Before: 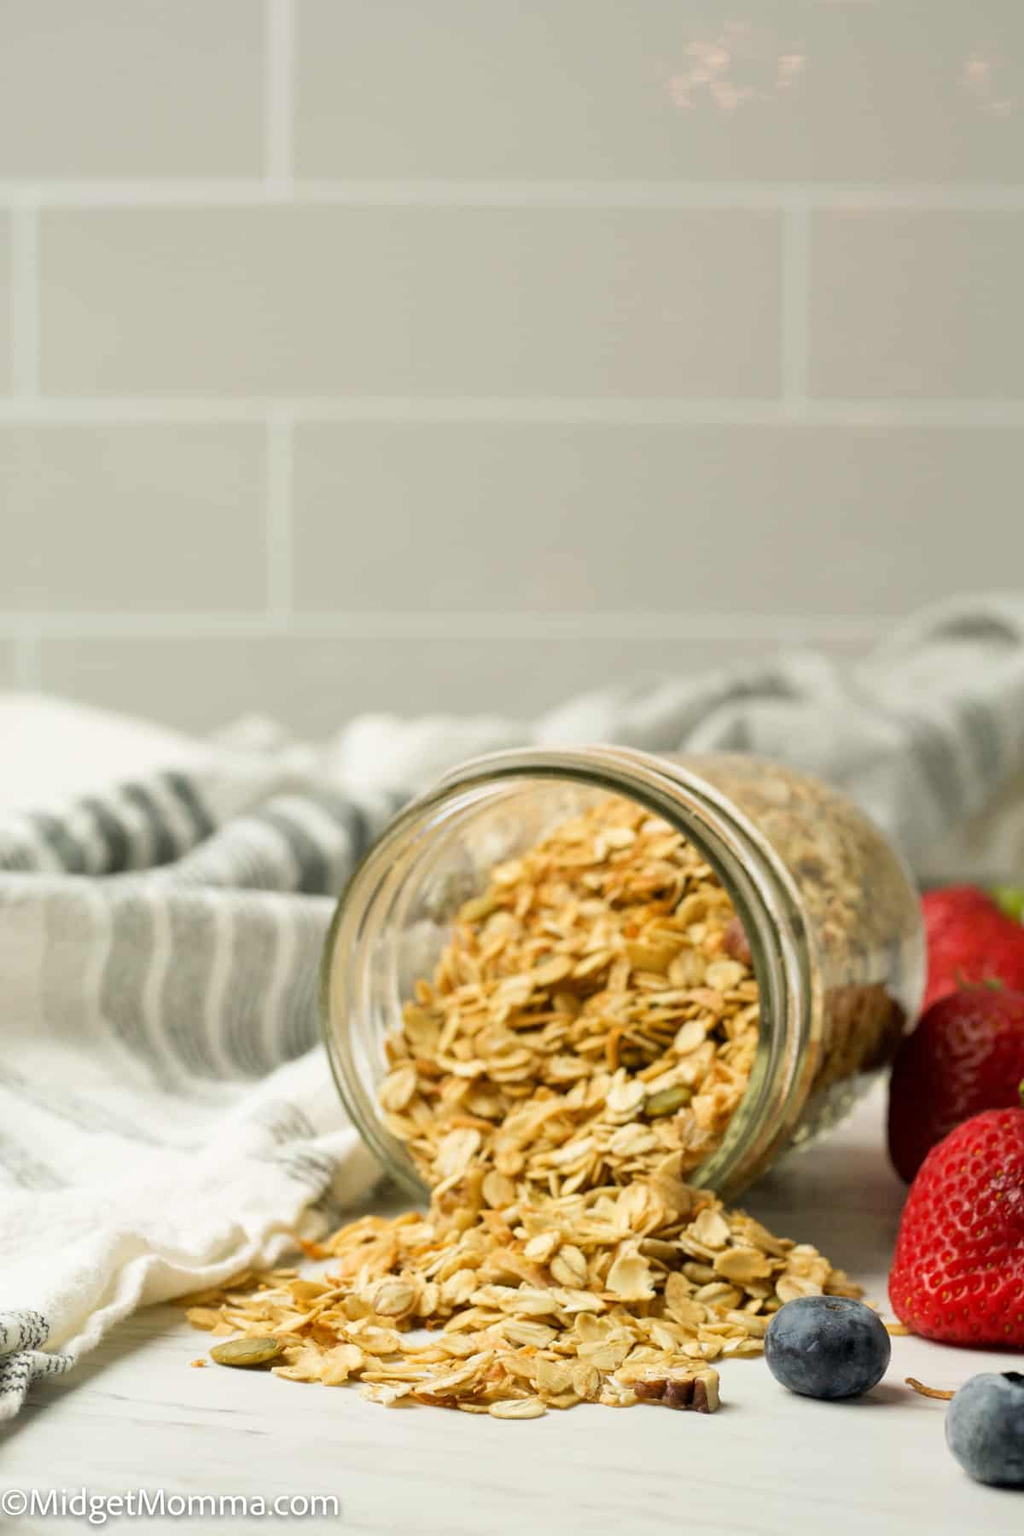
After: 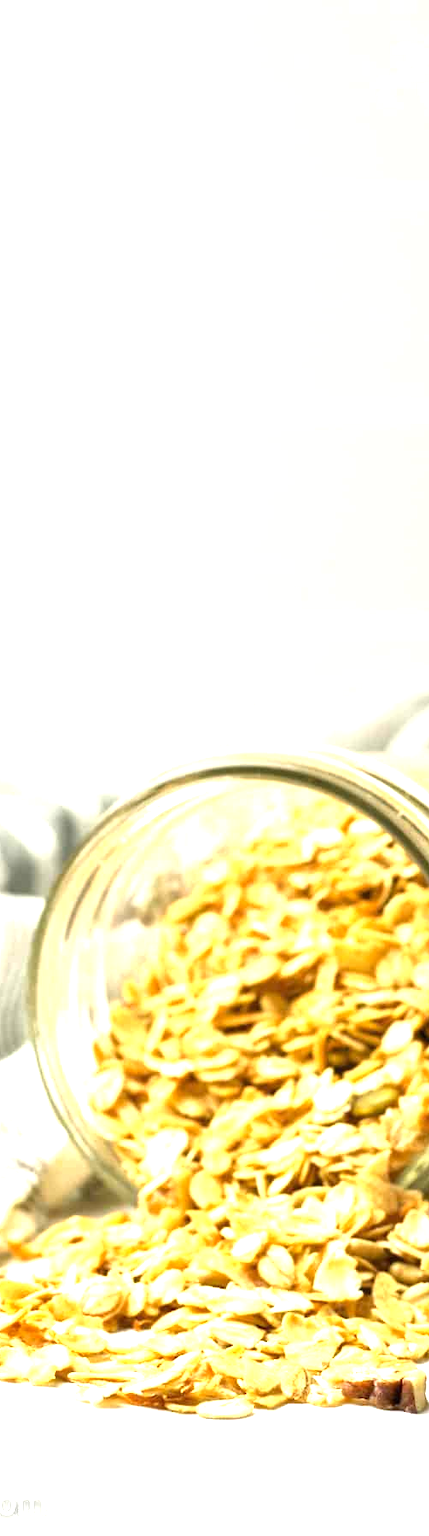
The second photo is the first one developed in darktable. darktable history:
local contrast: mode bilateral grid, contrast 21, coarseness 49, detail 119%, midtone range 0.2
crop: left 28.605%, right 29.446%
exposure: black level correction 0, exposure 1.342 EV, compensate exposure bias true, compensate highlight preservation false
